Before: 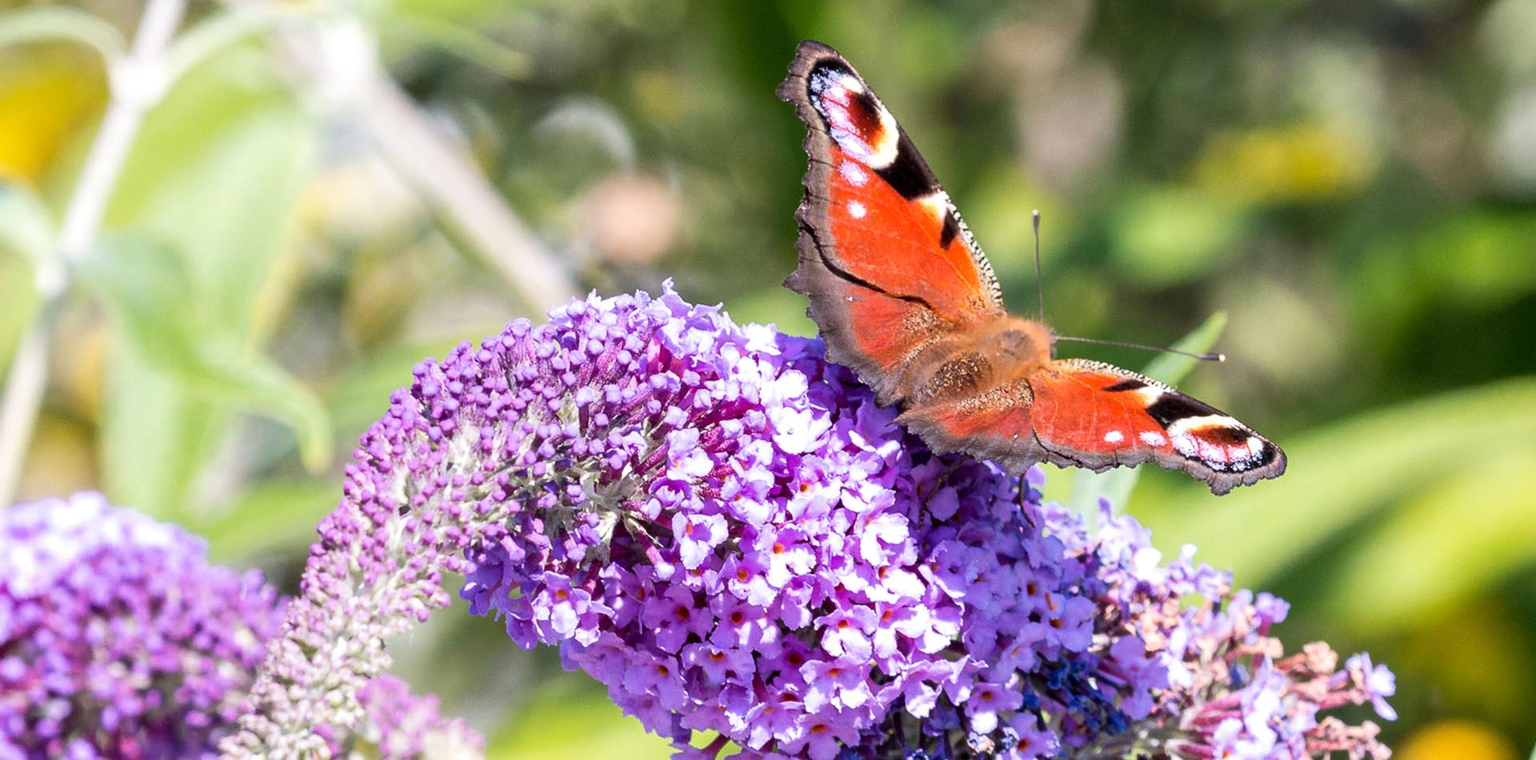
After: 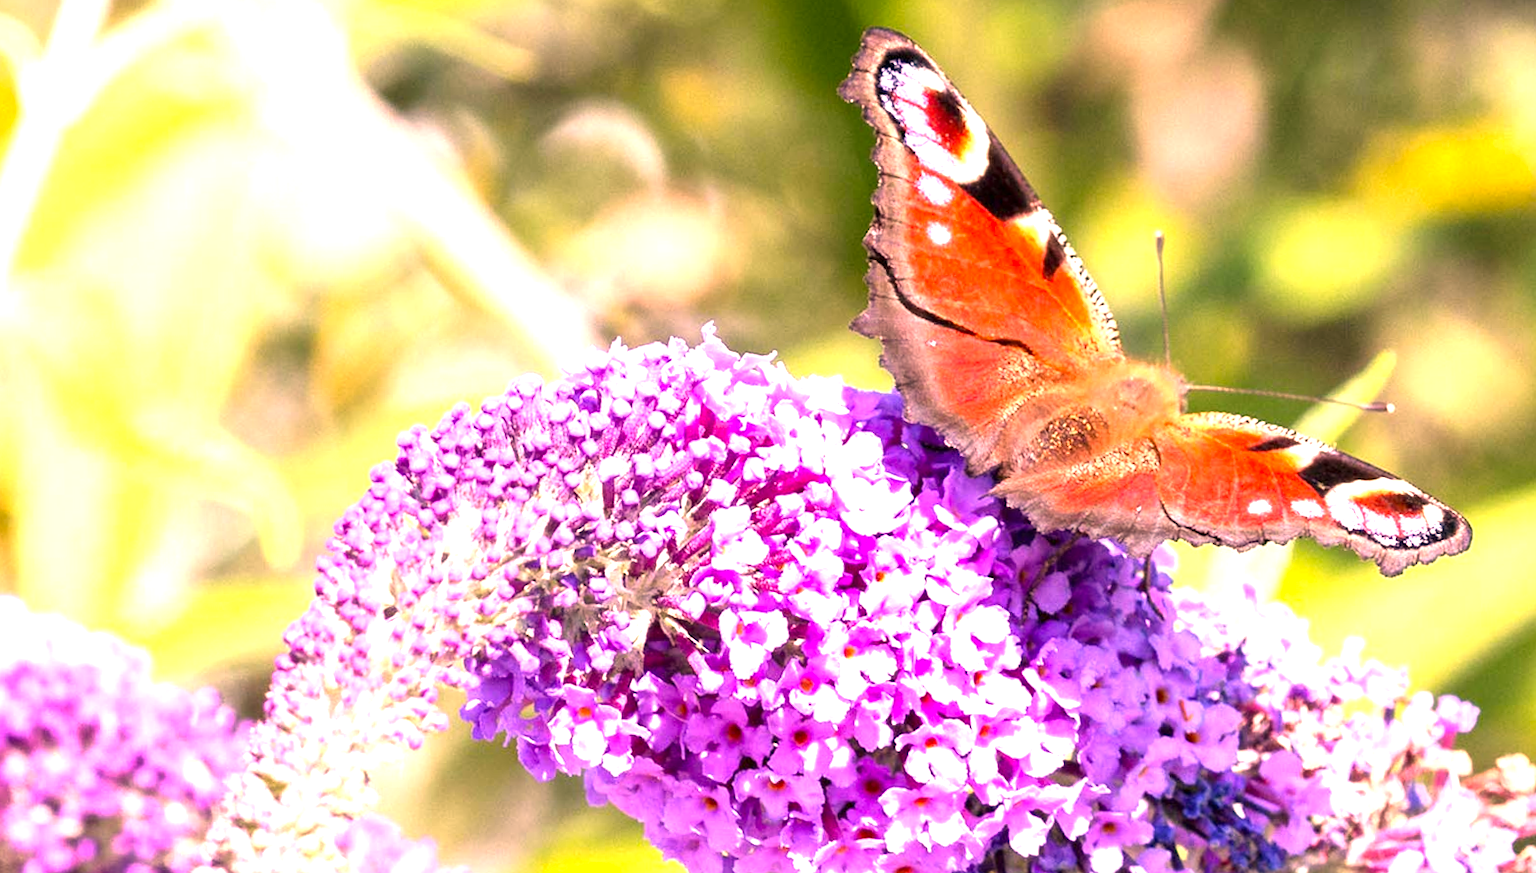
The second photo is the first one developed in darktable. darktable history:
crop and rotate: angle 1°, left 4.281%, top 0.642%, right 11.383%, bottom 2.486%
exposure: exposure 1.2 EV, compensate highlight preservation false
color correction: highlights a* 21.16, highlights b* 19.61
